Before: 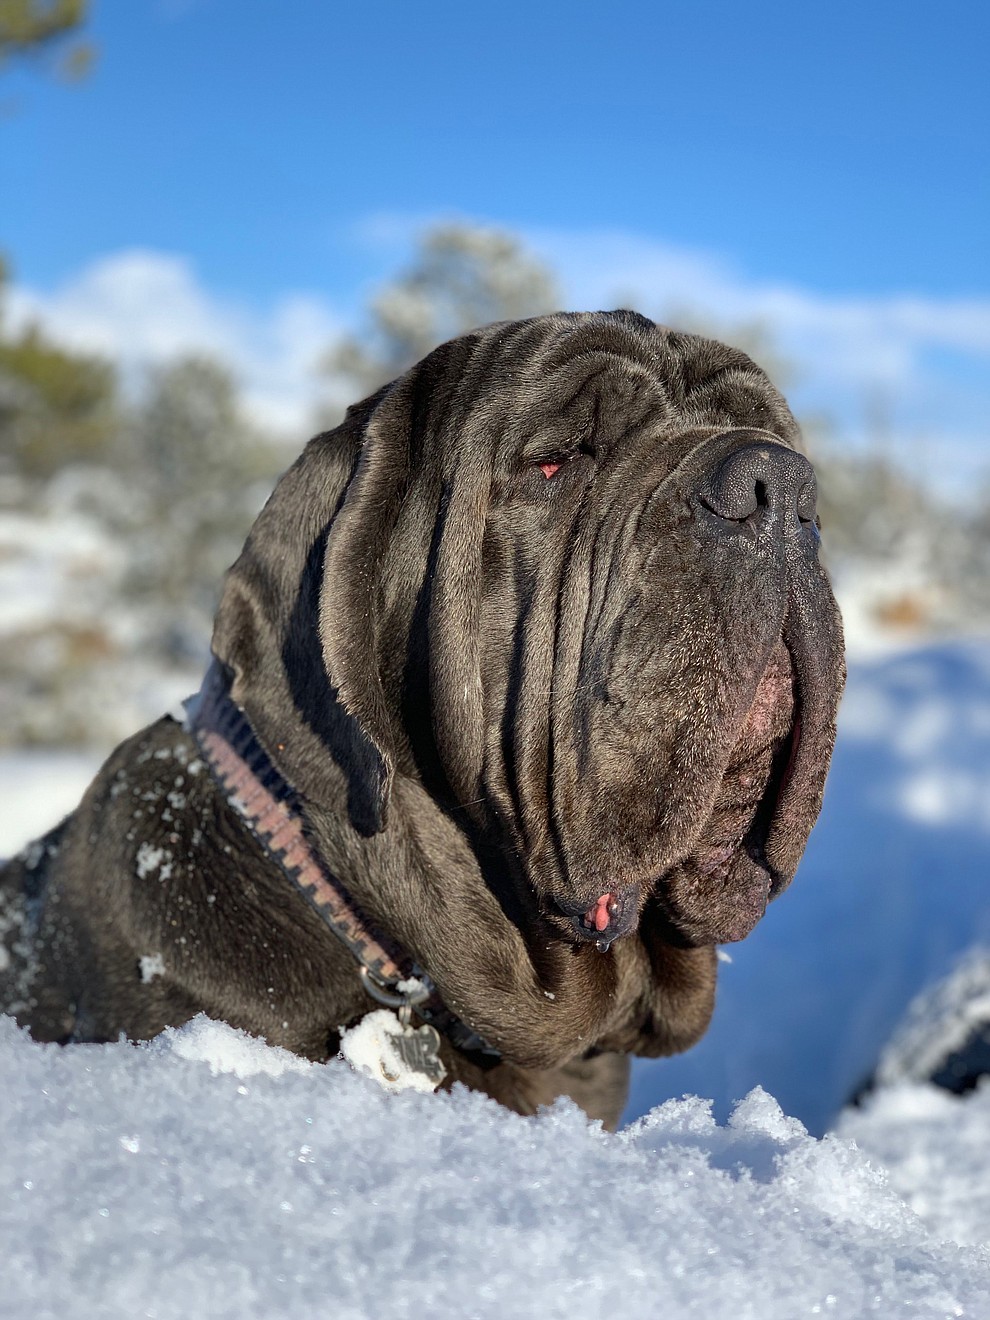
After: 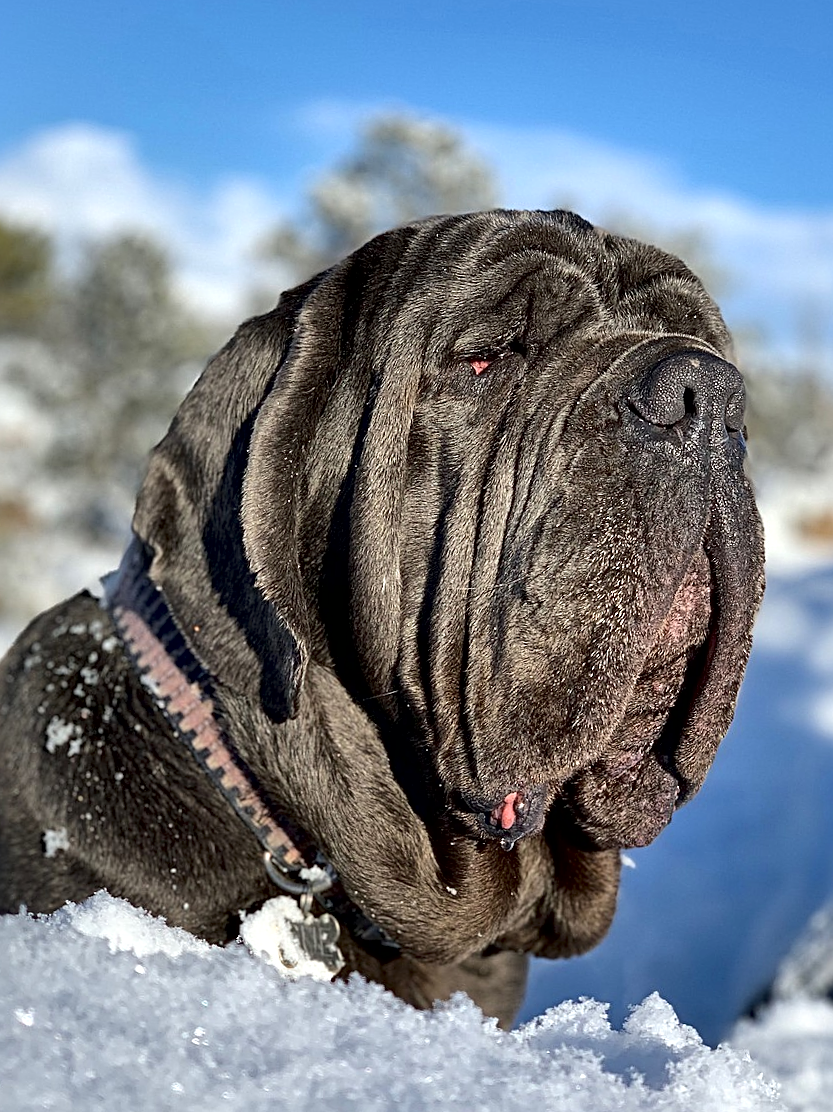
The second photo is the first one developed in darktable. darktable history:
crop and rotate: angle -3.06°, left 5.2%, top 5.204%, right 4.742%, bottom 4.625%
sharpen: radius 3.138
local contrast: mode bilateral grid, contrast 26, coarseness 60, detail 151%, midtone range 0.2
